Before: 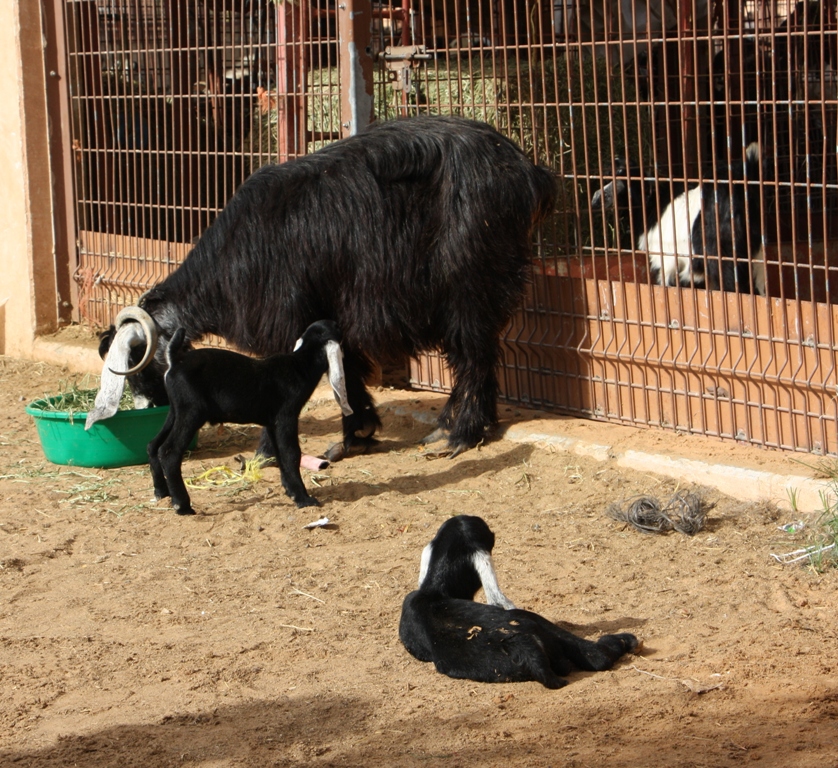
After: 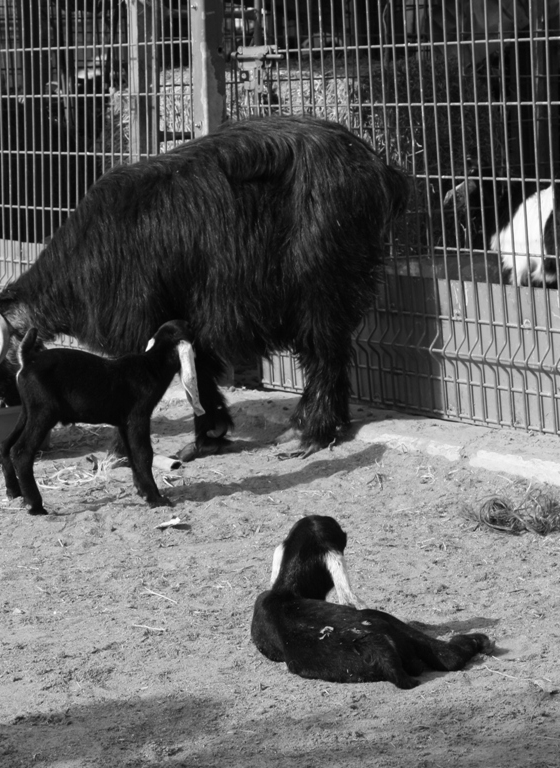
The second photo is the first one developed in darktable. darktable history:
crop and rotate: left 17.732%, right 15.423%
monochrome: size 1
